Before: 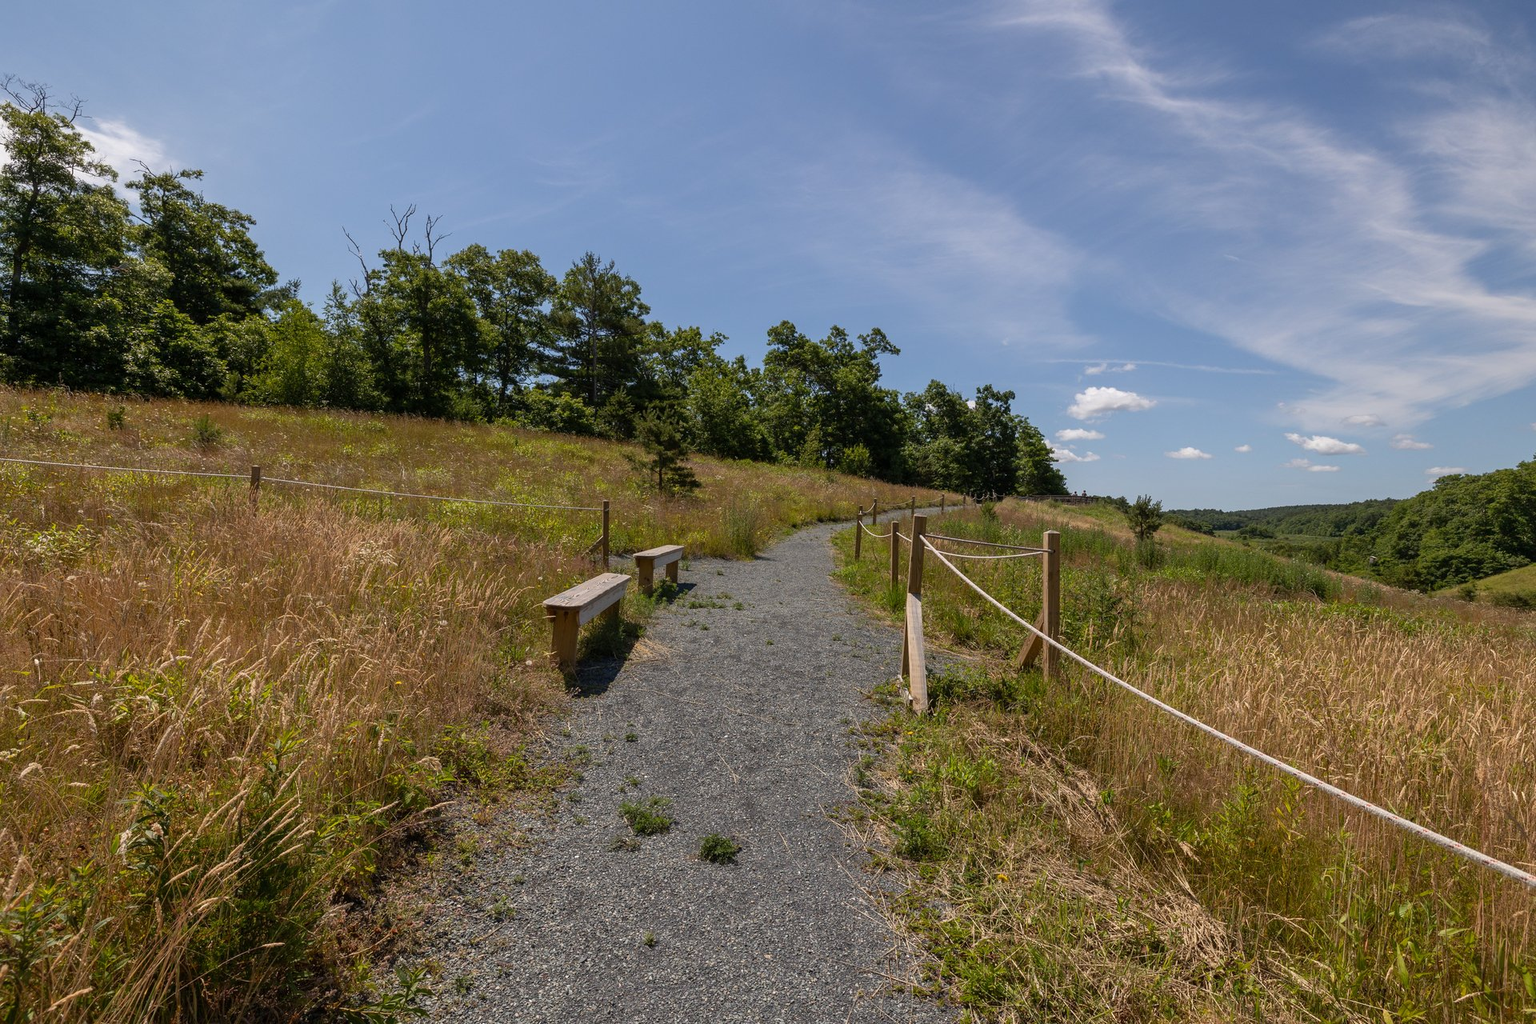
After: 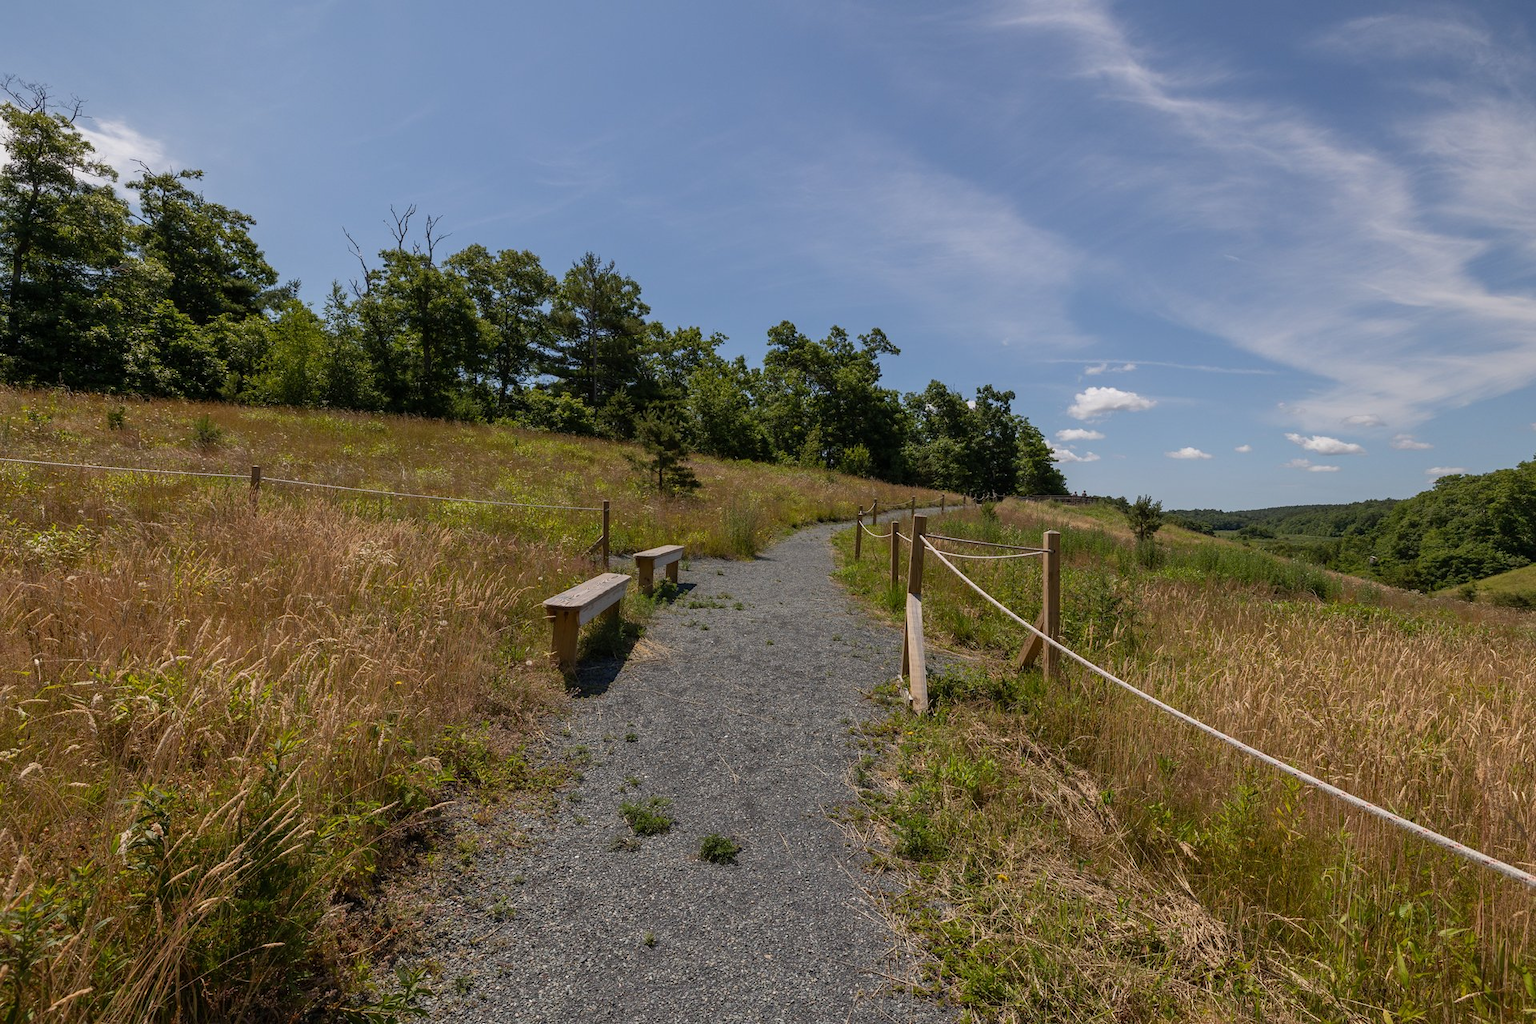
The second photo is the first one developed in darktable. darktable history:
exposure: exposure -0.15 EV, compensate highlight preservation false
